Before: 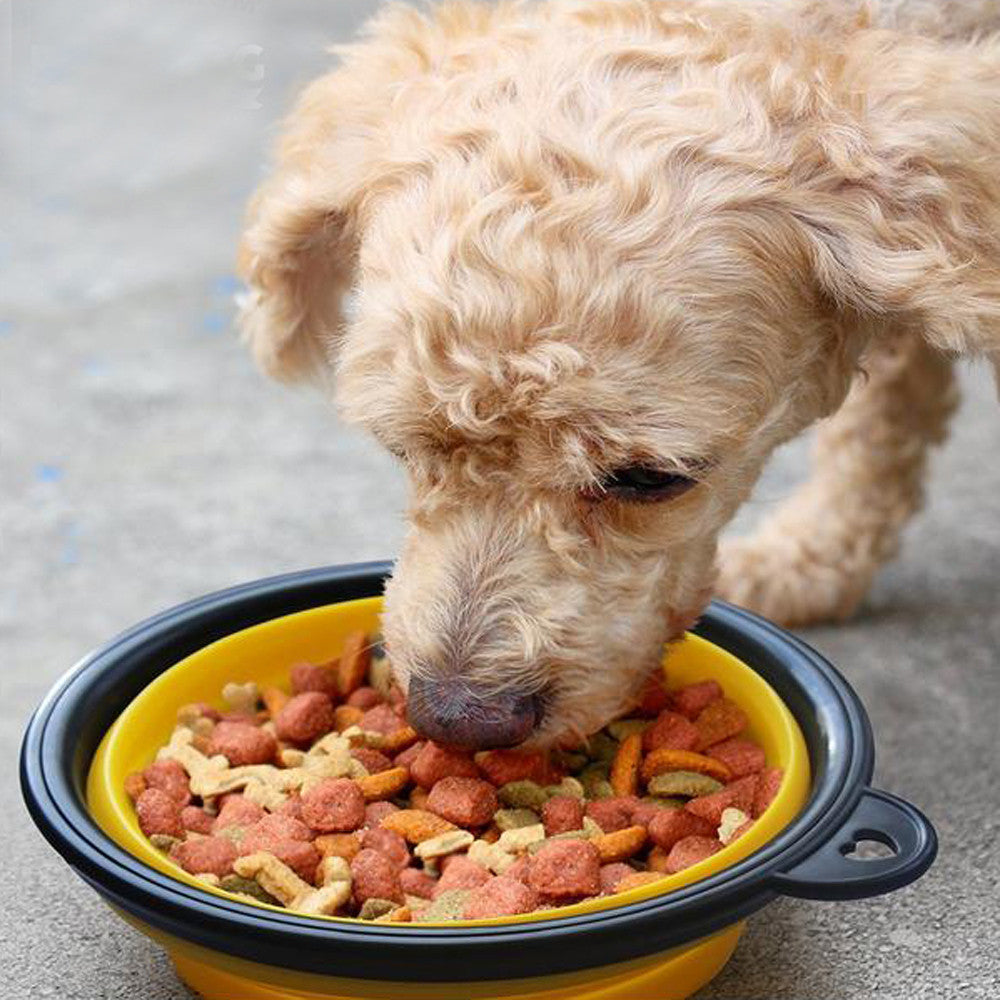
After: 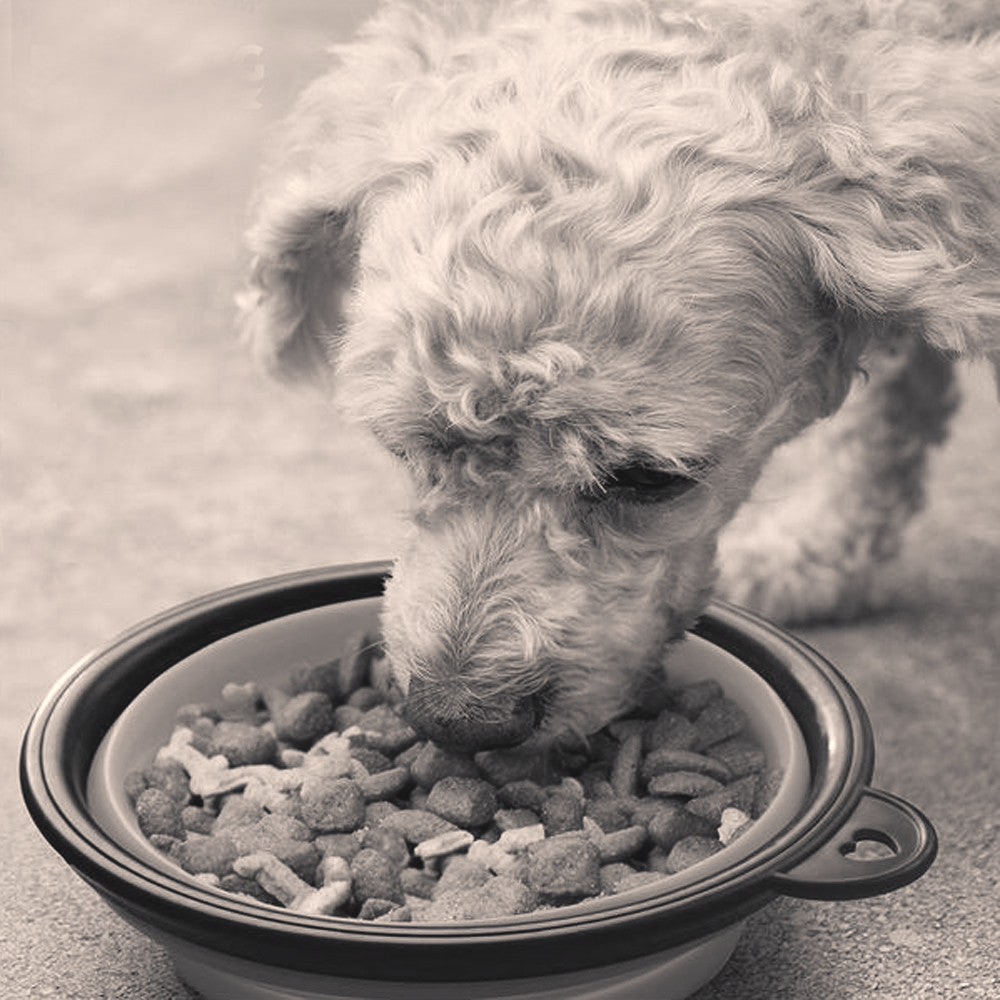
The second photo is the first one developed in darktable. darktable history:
color balance rgb: shadows lift › chroma 2%, shadows lift › hue 247.2°, power › chroma 0.3%, power › hue 25.2°, highlights gain › chroma 3%, highlights gain › hue 60°, global offset › luminance 0.75%, perceptual saturation grading › global saturation 20%, perceptual saturation grading › highlights -20%, perceptual saturation grading › shadows 30%, global vibrance 20%
color calibration: output gray [0.25, 0.35, 0.4, 0], x 0.383, y 0.372, temperature 3905.17 K
